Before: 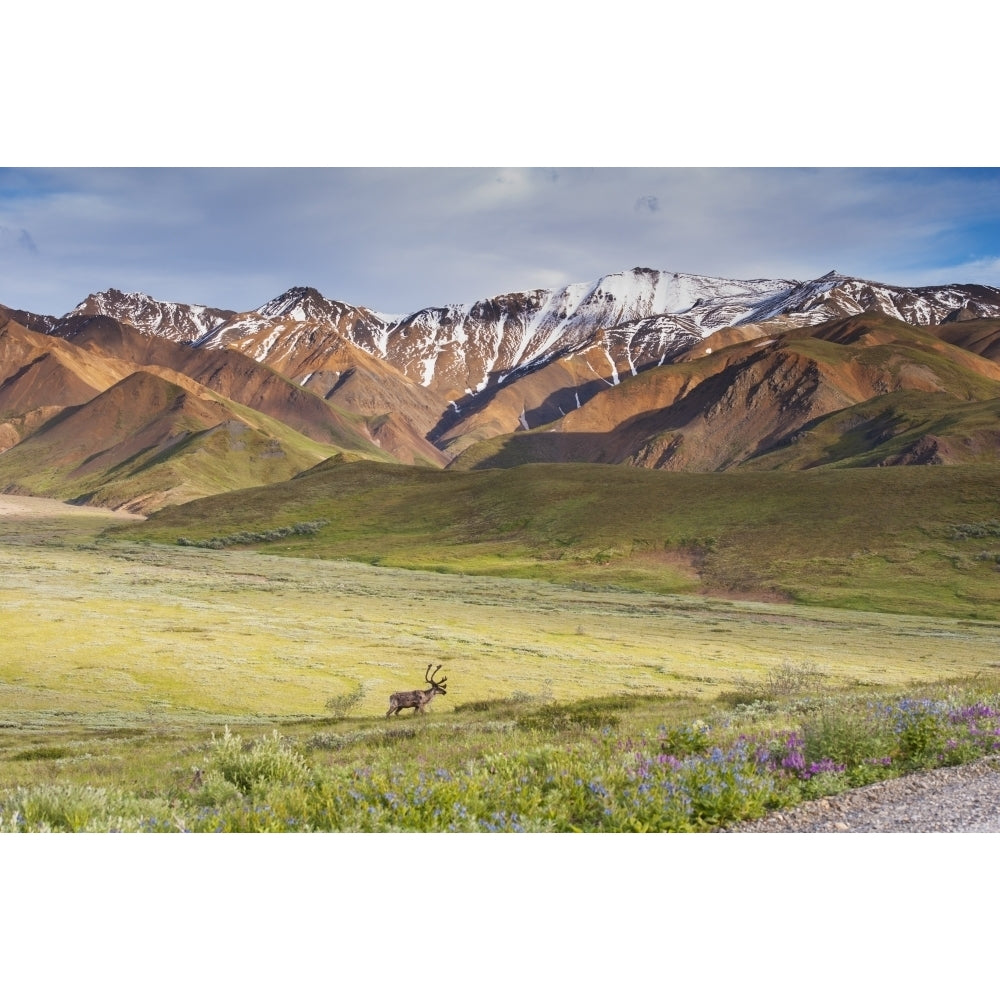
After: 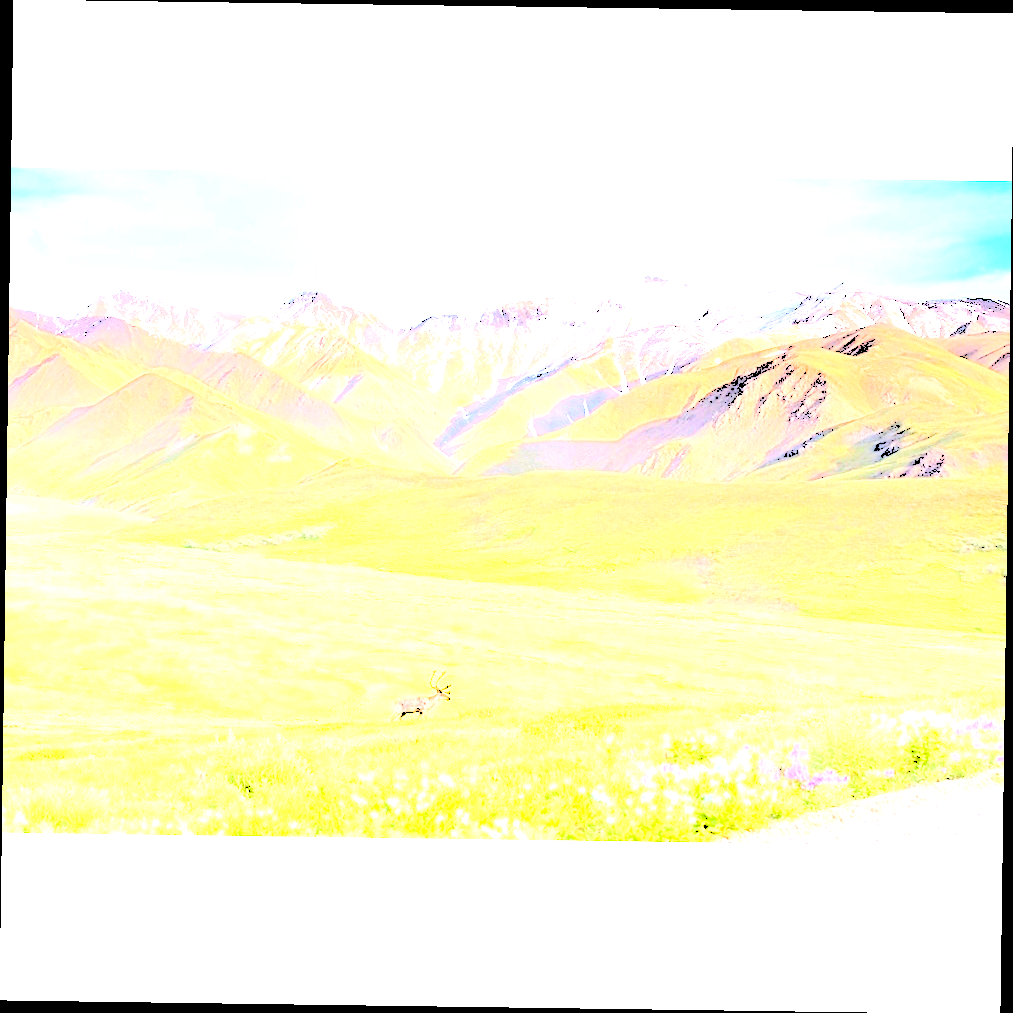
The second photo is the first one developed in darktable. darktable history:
levels: levels [0.246, 0.246, 0.506]
exposure: black level correction 0, exposure 1 EV, compensate highlight preservation false
rotate and perspective: rotation 0.8°, automatic cropping off
